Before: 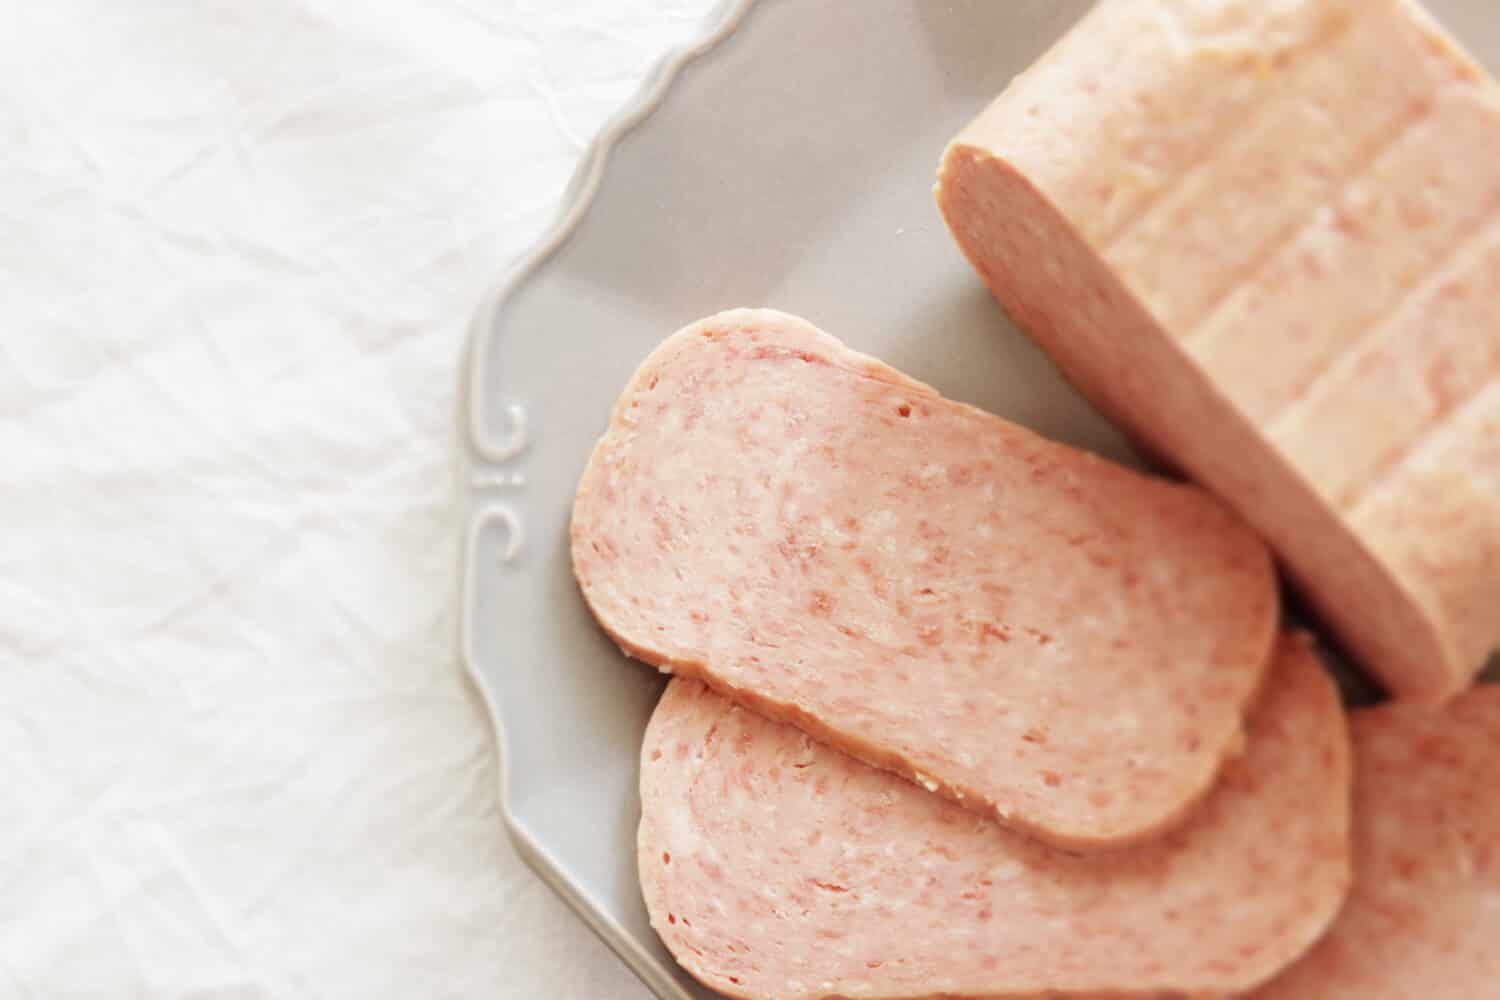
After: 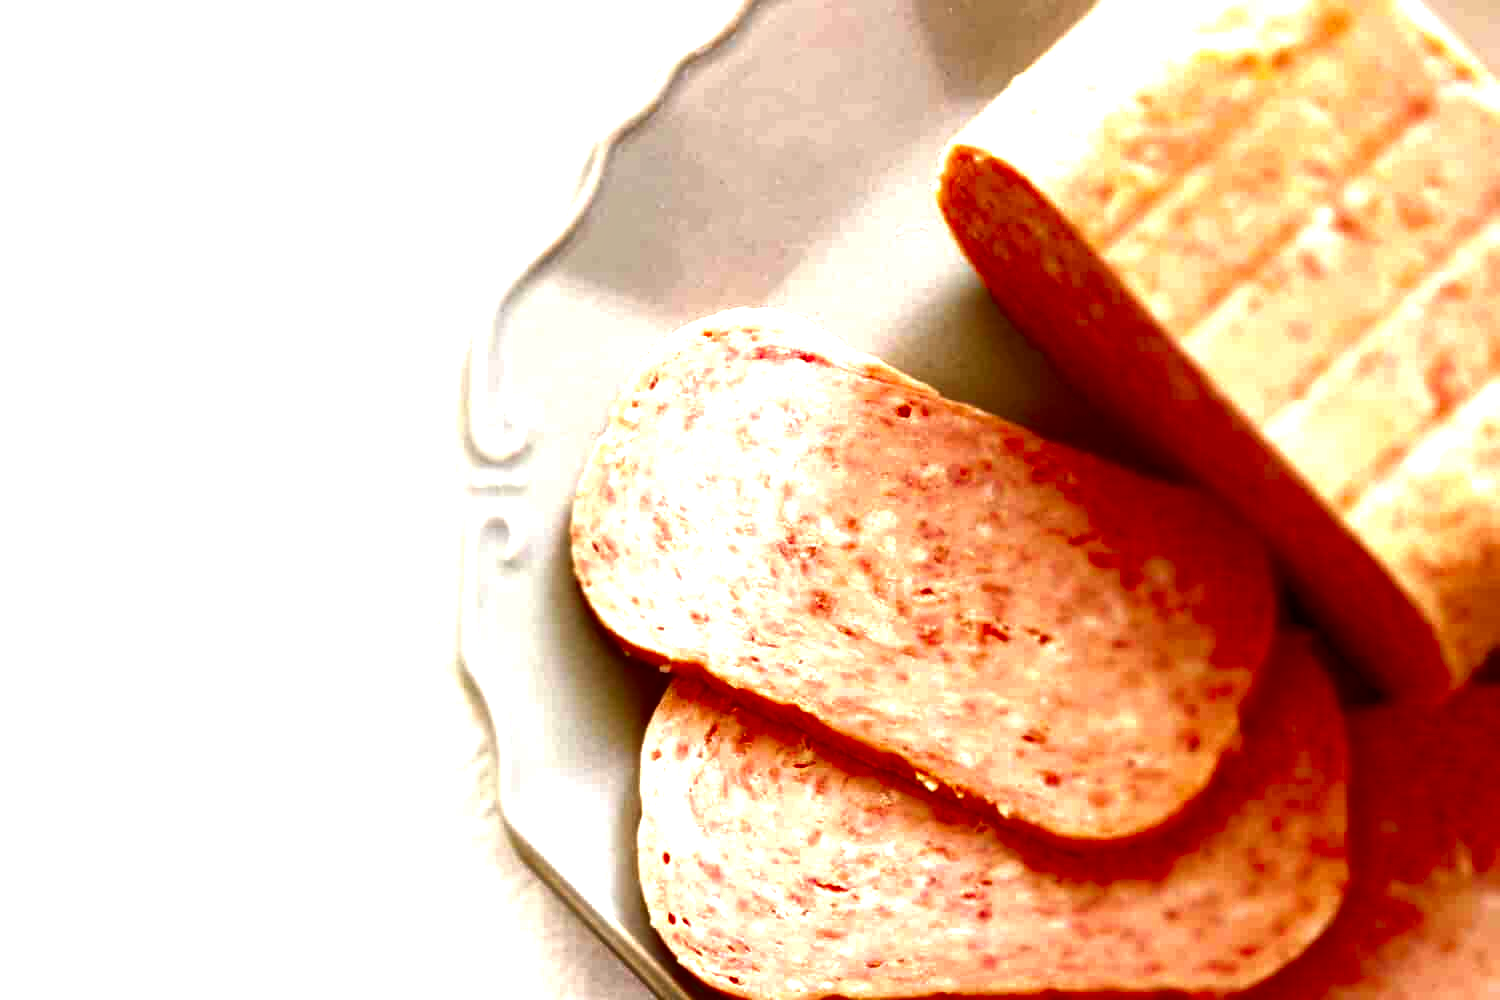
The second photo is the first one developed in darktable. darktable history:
contrast brightness saturation: brightness -0.991, saturation 0.991
tone equalizer: -8 EV -0.717 EV, -7 EV -0.702 EV, -6 EV -0.589 EV, -5 EV -0.365 EV, -3 EV 0.377 EV, -2 EV 0.6 EV, -1 EV 0.698 EV, +0 EV 0.78 EV
